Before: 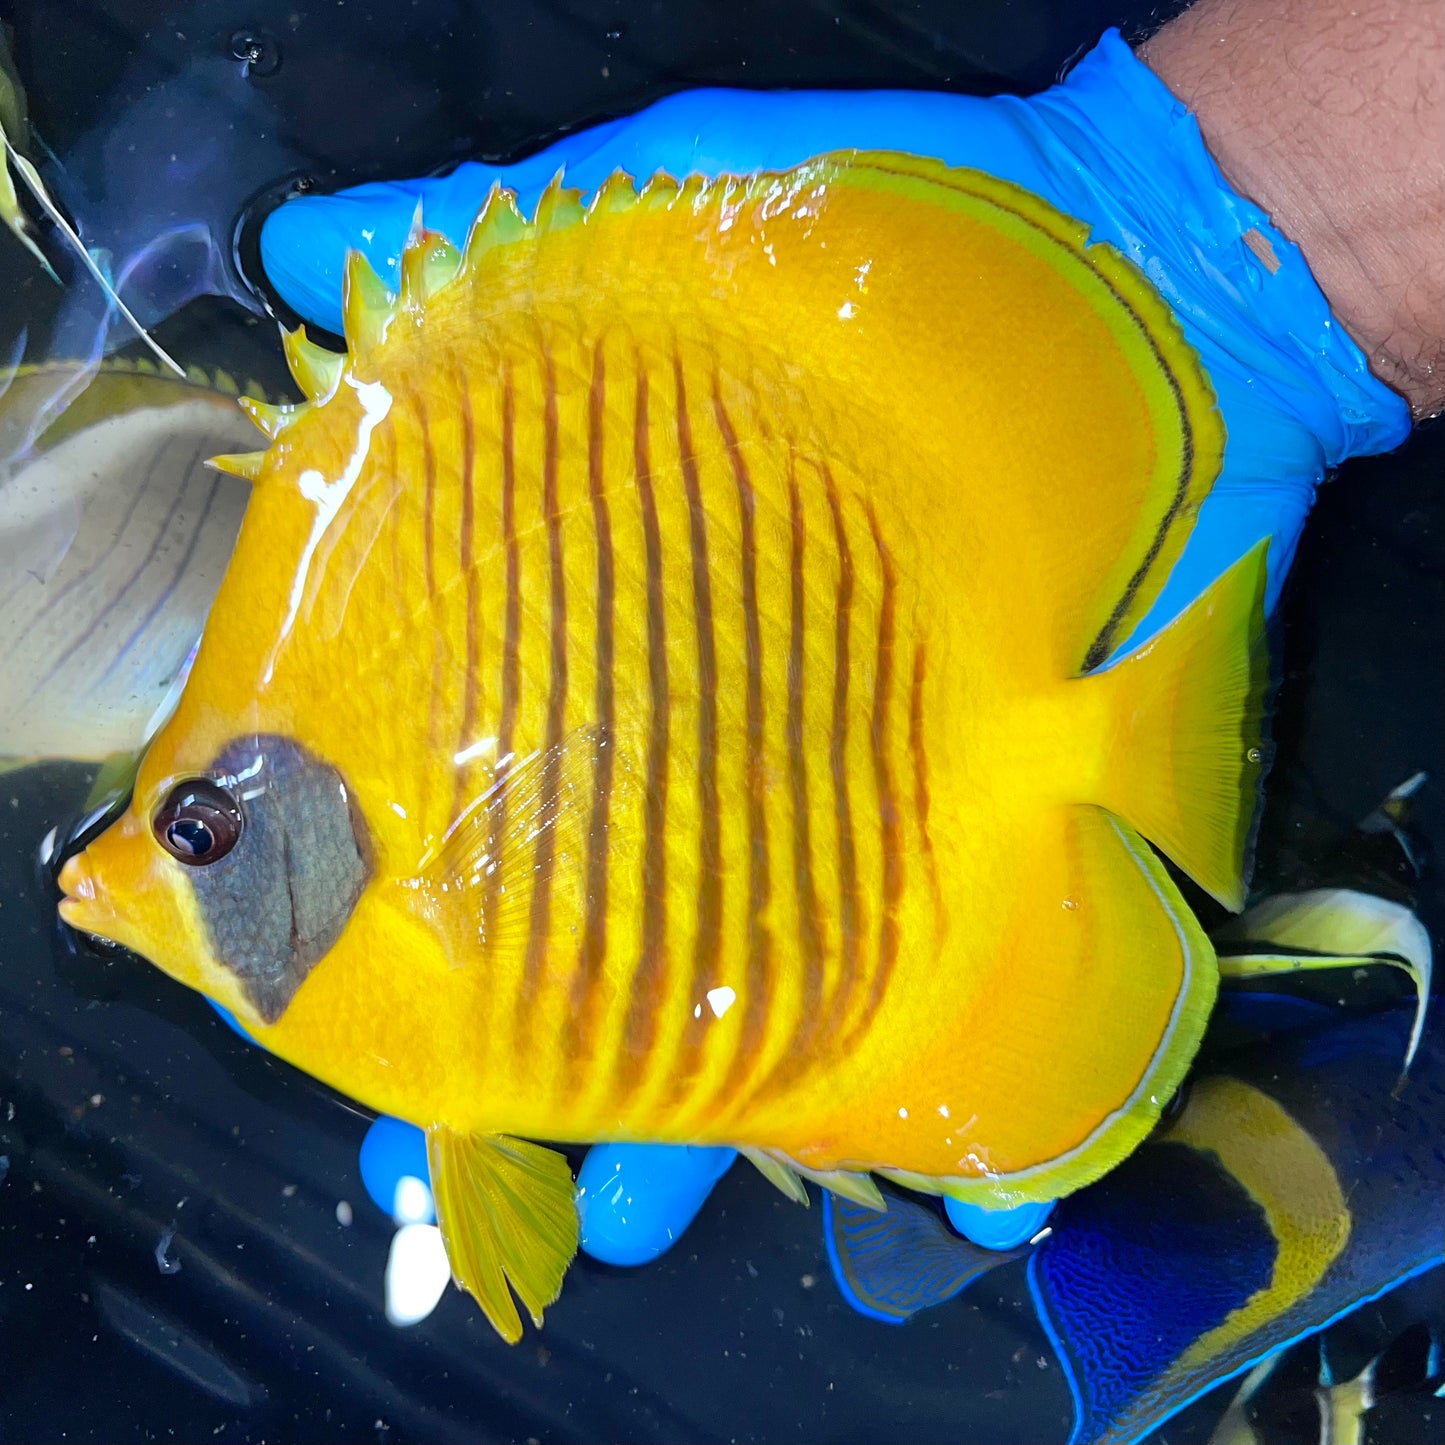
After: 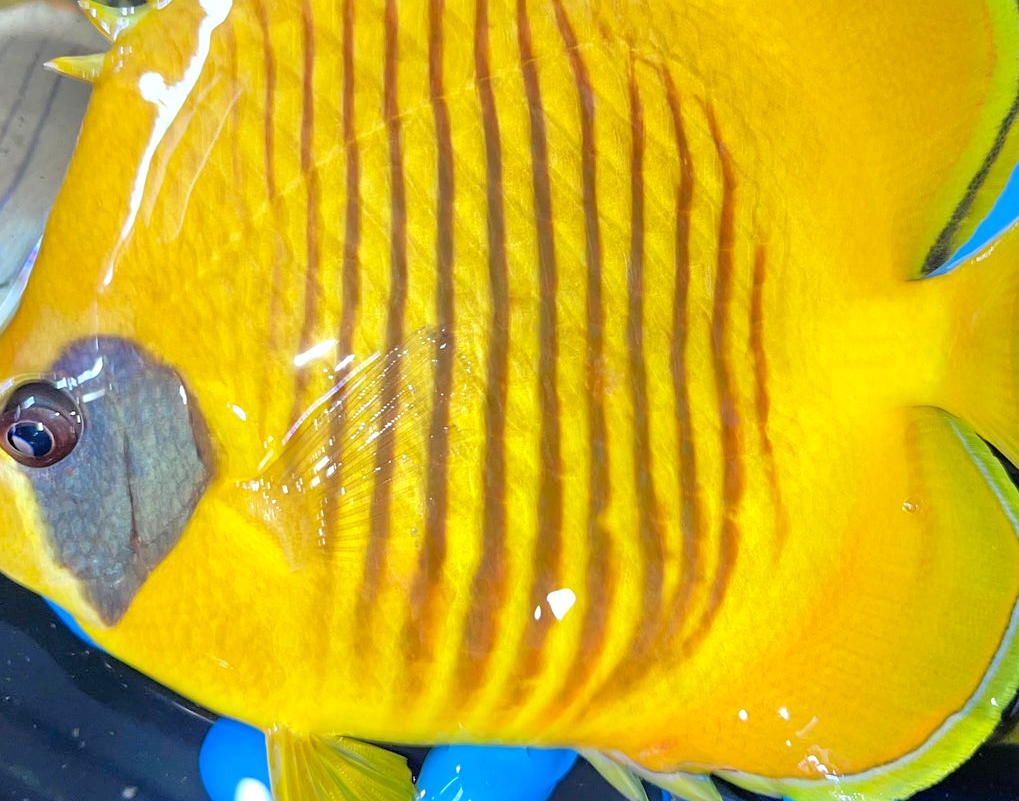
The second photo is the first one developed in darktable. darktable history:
crop: left 11.138%, top 27.602%, right 18.3%, bottom 16.956%
tone equalizer: -7 EV 0.145 EV, -6 EV 0.616 EV, -5 EV 1.17 EV, -4 EV 1.31 EV, -3 EV 1.18 EV, -2 EV 0.6 EV, -1 EV 0.166 EV, mask exposure compensation -0.486 EV
